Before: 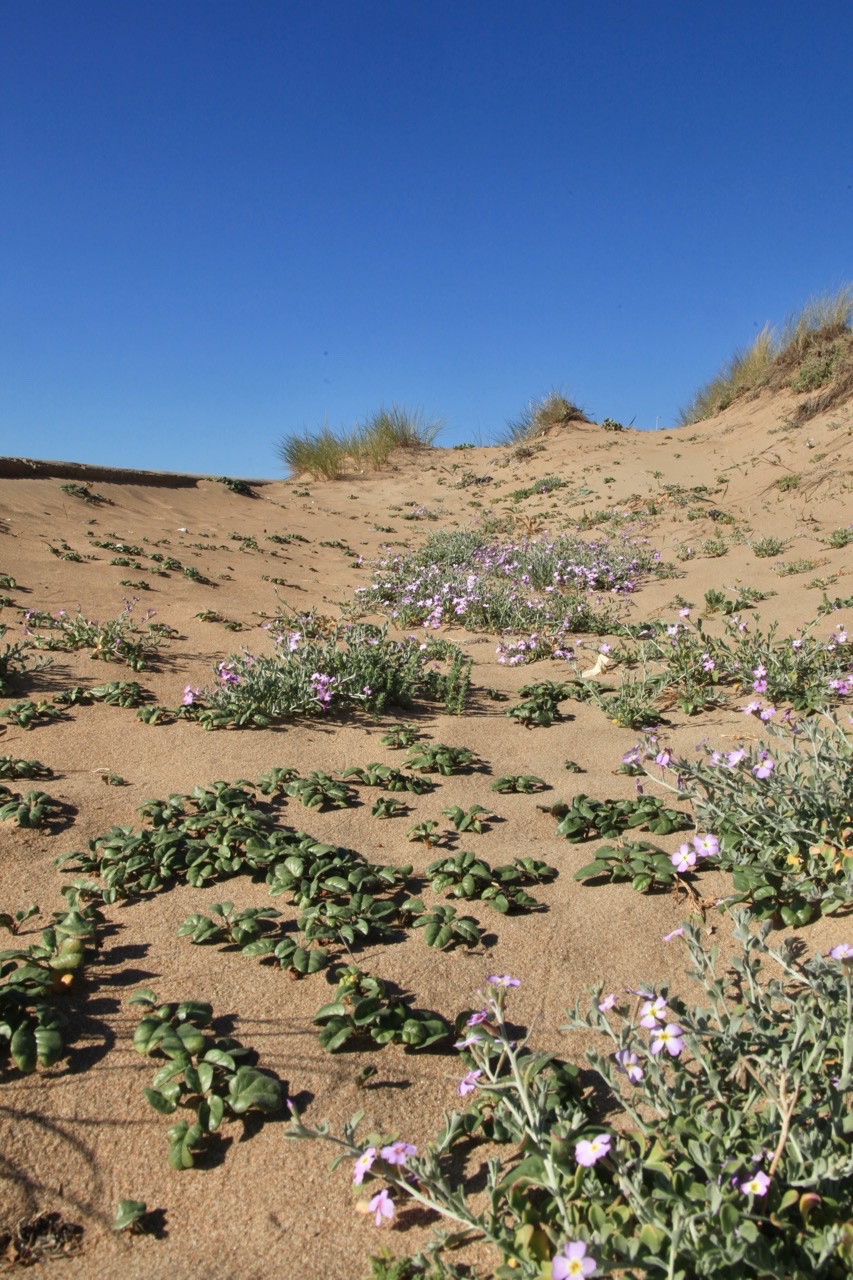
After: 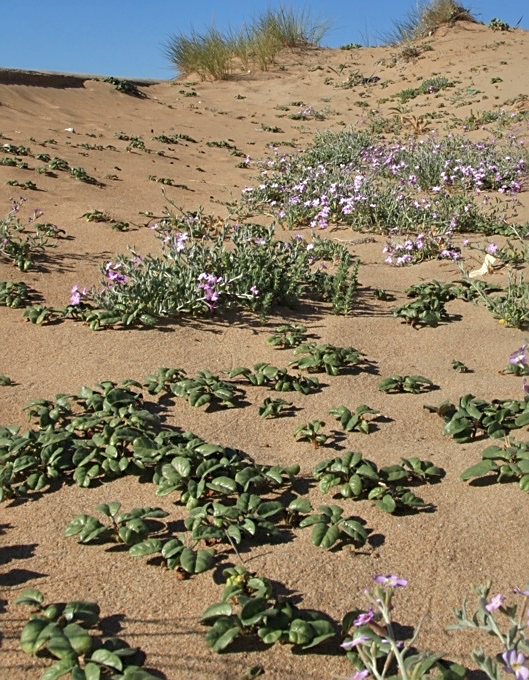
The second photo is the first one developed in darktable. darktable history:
shadows and highlights: shadows 30
sharpen: on, module defaults
crop: left 13.312%, top 31.28%, right 24.627%, bottom 15.582%
